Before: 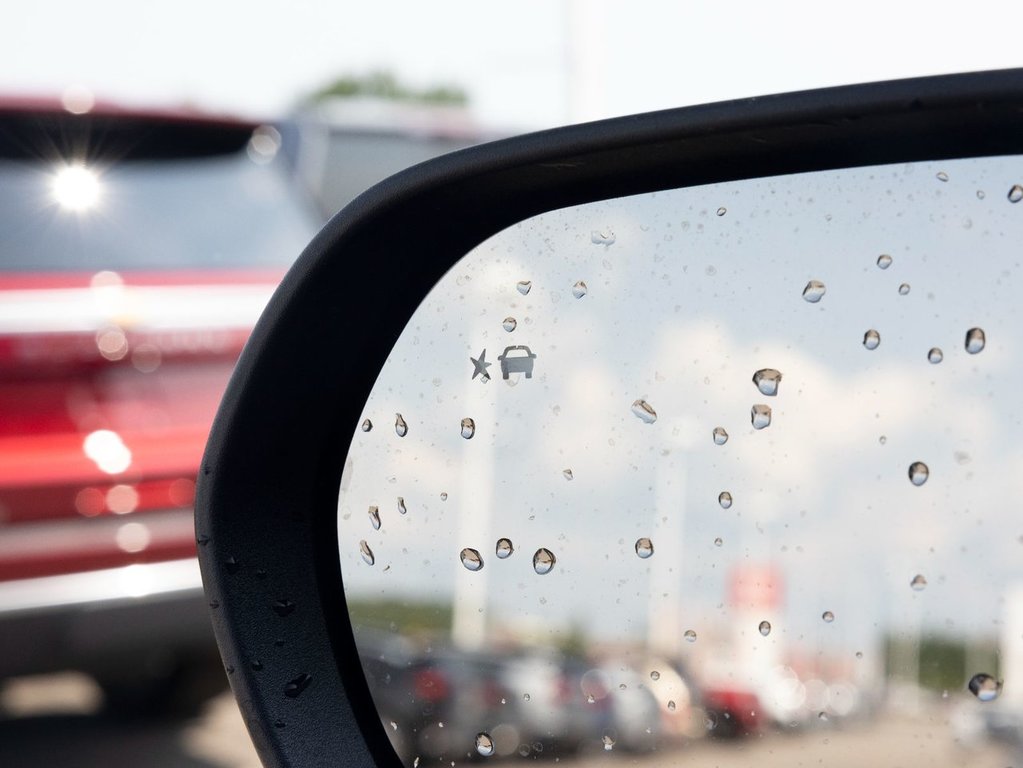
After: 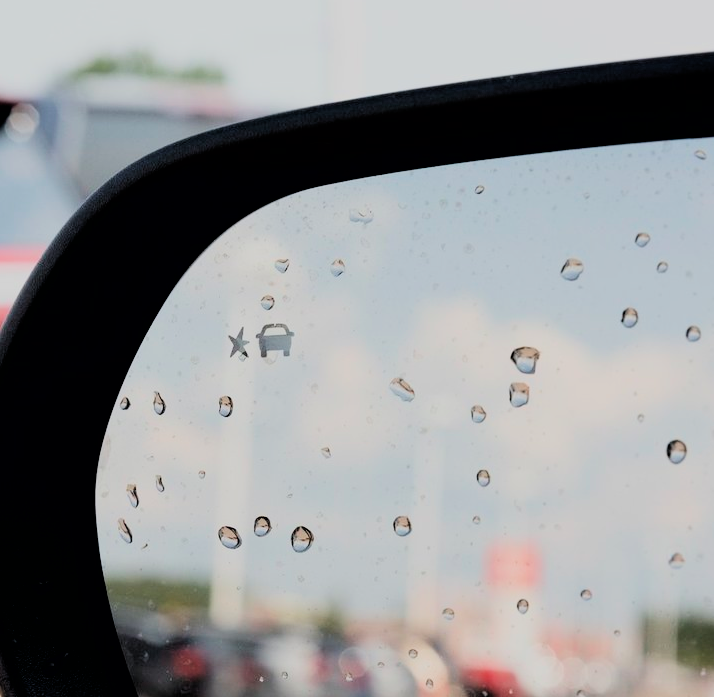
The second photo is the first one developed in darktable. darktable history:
crop and rotate: left 23.727%, top 2.952%, right 6.417%, bottom 6.225%
filmic rgb: black relative exposure -4.09 EV, white relative exposure 5.11 EV, threshold 3.05 EV, hardness 2.15, contrast 1.166, color science v6 (2022), enable highlight reconstruction true
